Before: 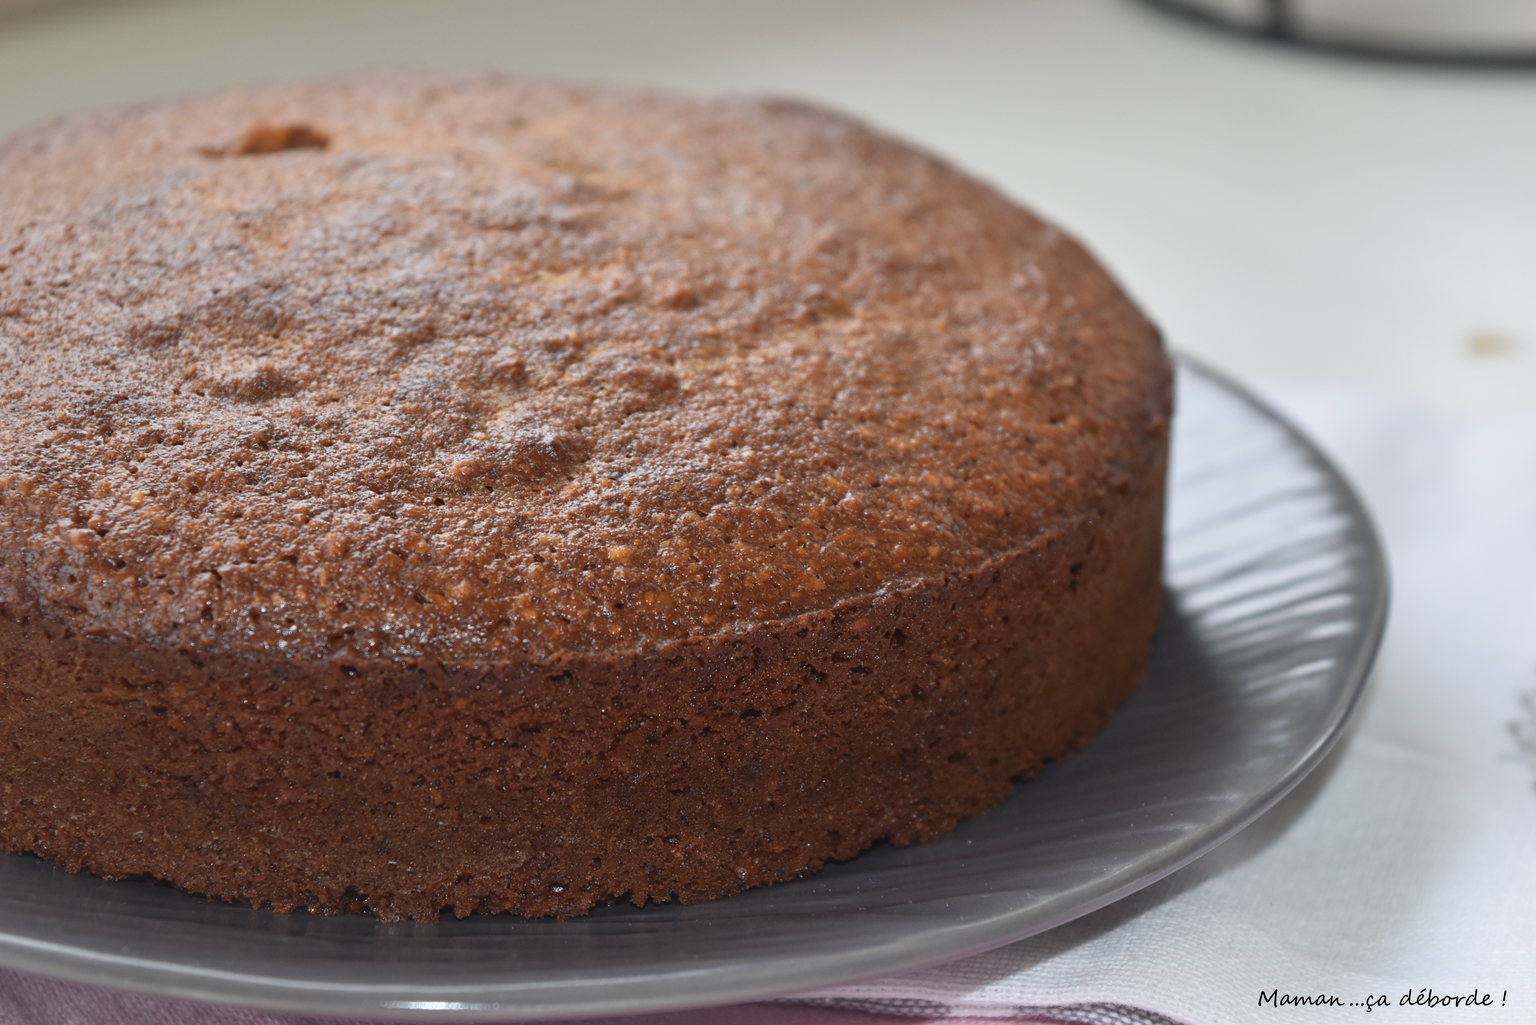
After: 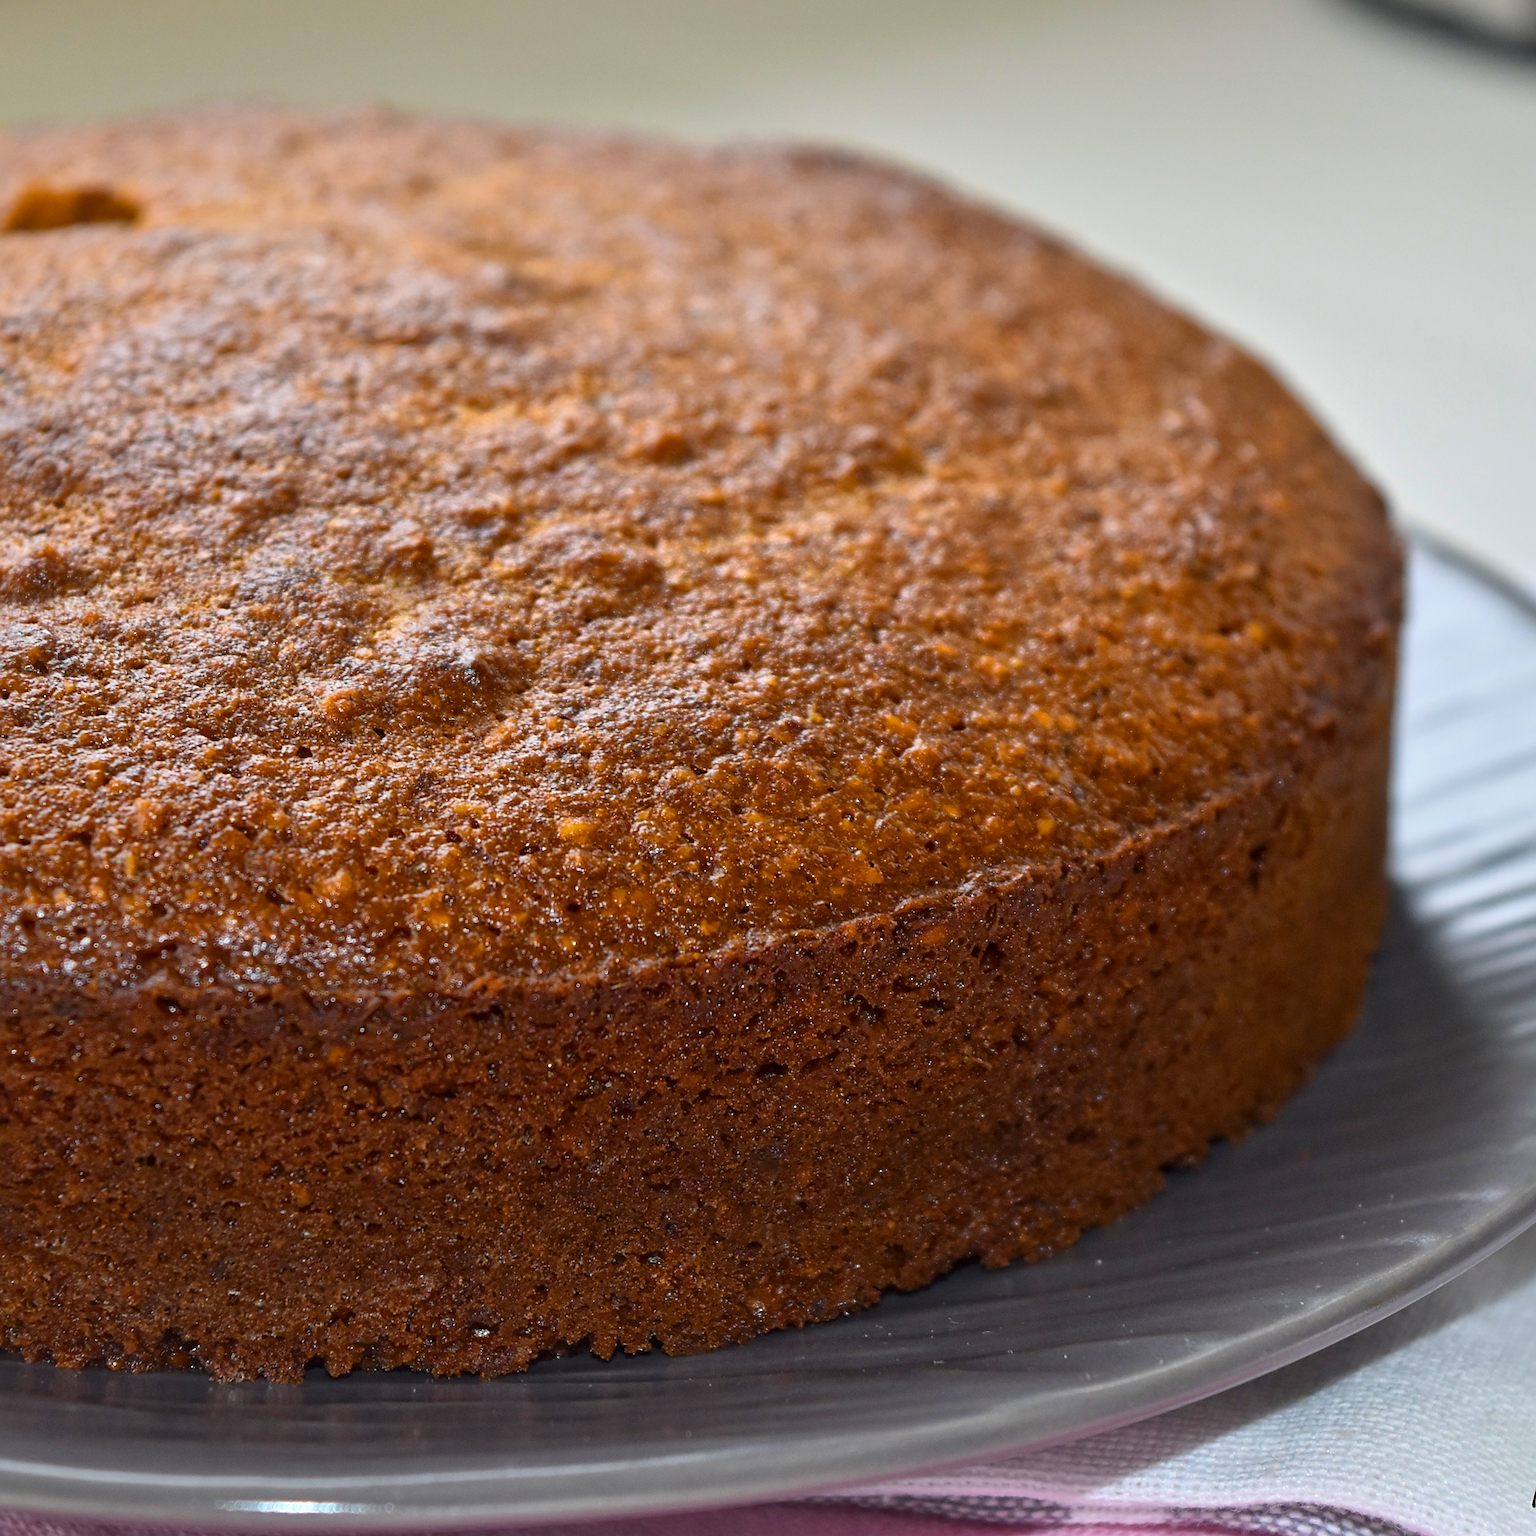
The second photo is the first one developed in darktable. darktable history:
sharpen: on, module defaults
color balance rgb: linear chroma grading › shadows -39.72%, linear chroma grading › highlights 40.467%, linear chroma grading › global chroma 45.515%, linear chroma grading › mid-tones -29.737%, perceptual saturation grading › global saturation 20%, perceptual saturation grading › highlights -25.267%, perceptual saturation grading › shadows 25.265%, global vibrance 15.144%
crop: left 15.398%, right 17.869%
local contrast: mode bilateral grid, contrast 21, coarseness 49, detail 139%, midtone range 0.2
